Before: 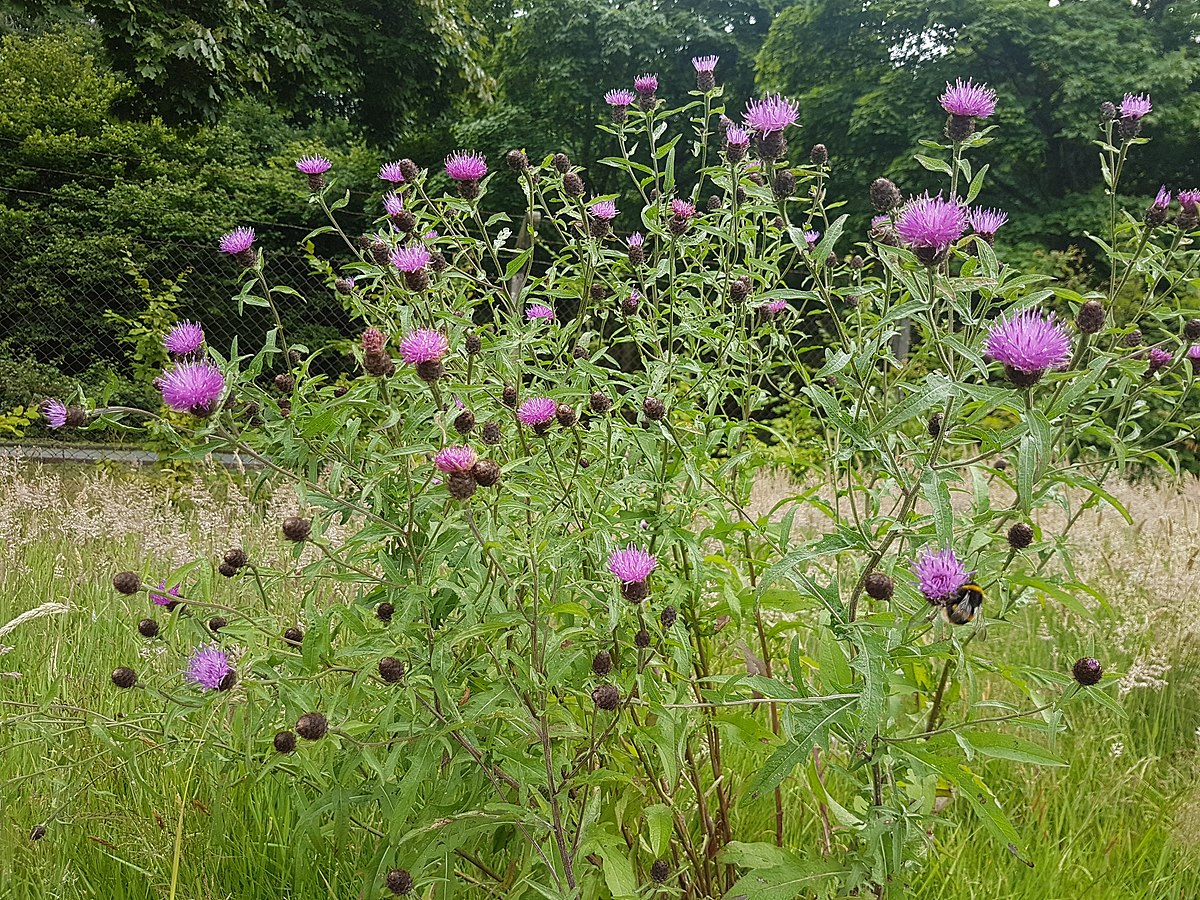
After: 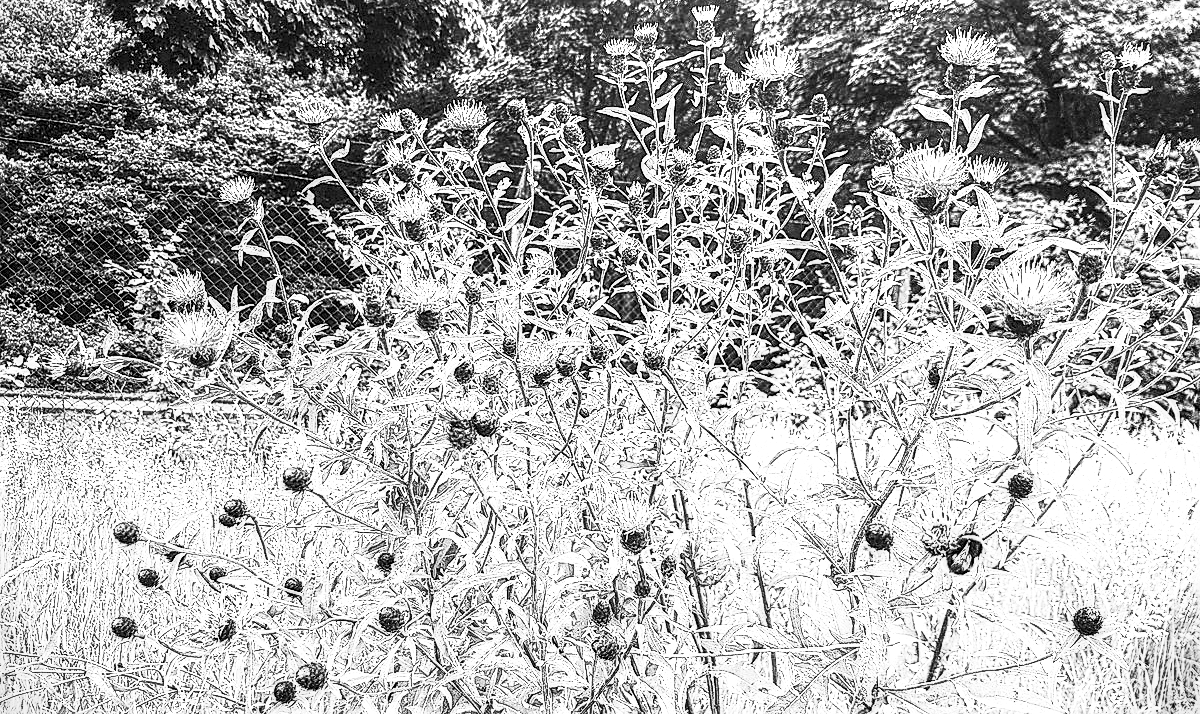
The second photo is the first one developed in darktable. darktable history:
crop and rotate: top 5.662%, bottom 14.964%
exposure: exposure 0.95 EV, compensate highlight preservation false
vignetting: fall-off start 99.18%, unbound false
sharpen: on, module defaults
local contrast: highlights 19%, detail 185%
contrast brightness saturation: contrast 0.83, brightness 0.605, saturation 0.605
color zones: curves: ch1 [(0, -0.394) (0.143, -0.394) (0.286, -0.394) (0.429, -0.392) (0.571, -0.391) (0.714, -0.391) (0.857, -0.391) (1, -0.394)]
